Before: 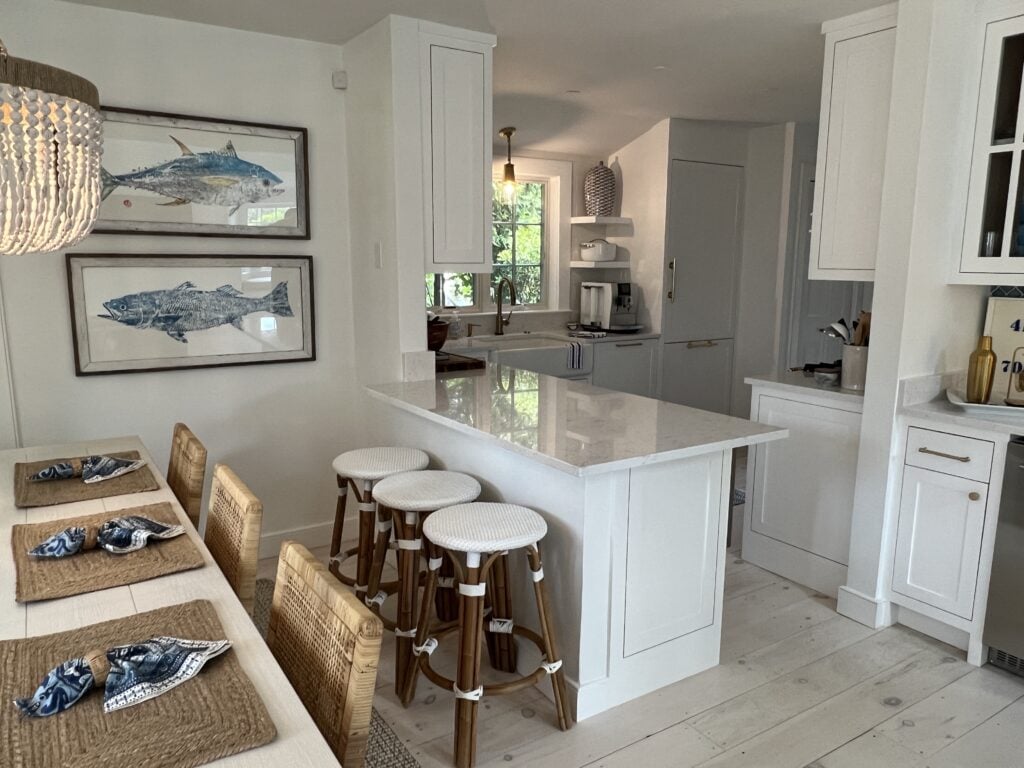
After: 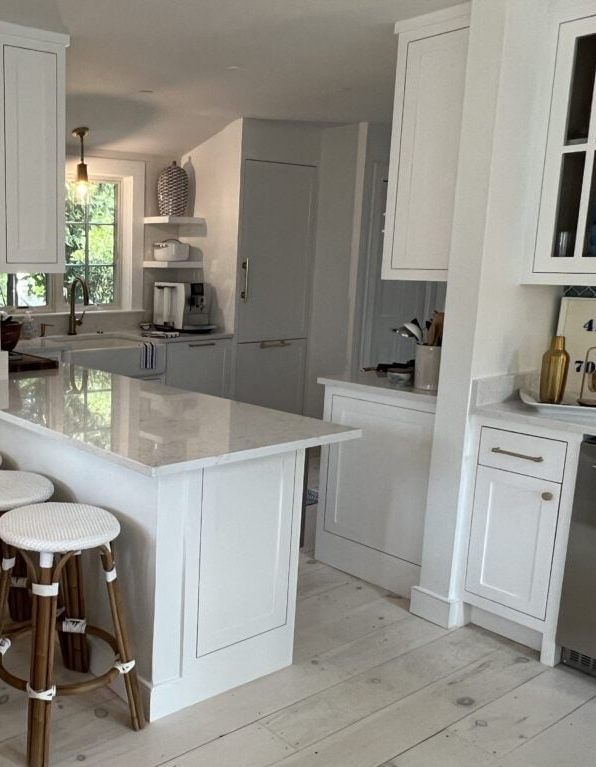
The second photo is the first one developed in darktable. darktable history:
crop: left 41.716%
